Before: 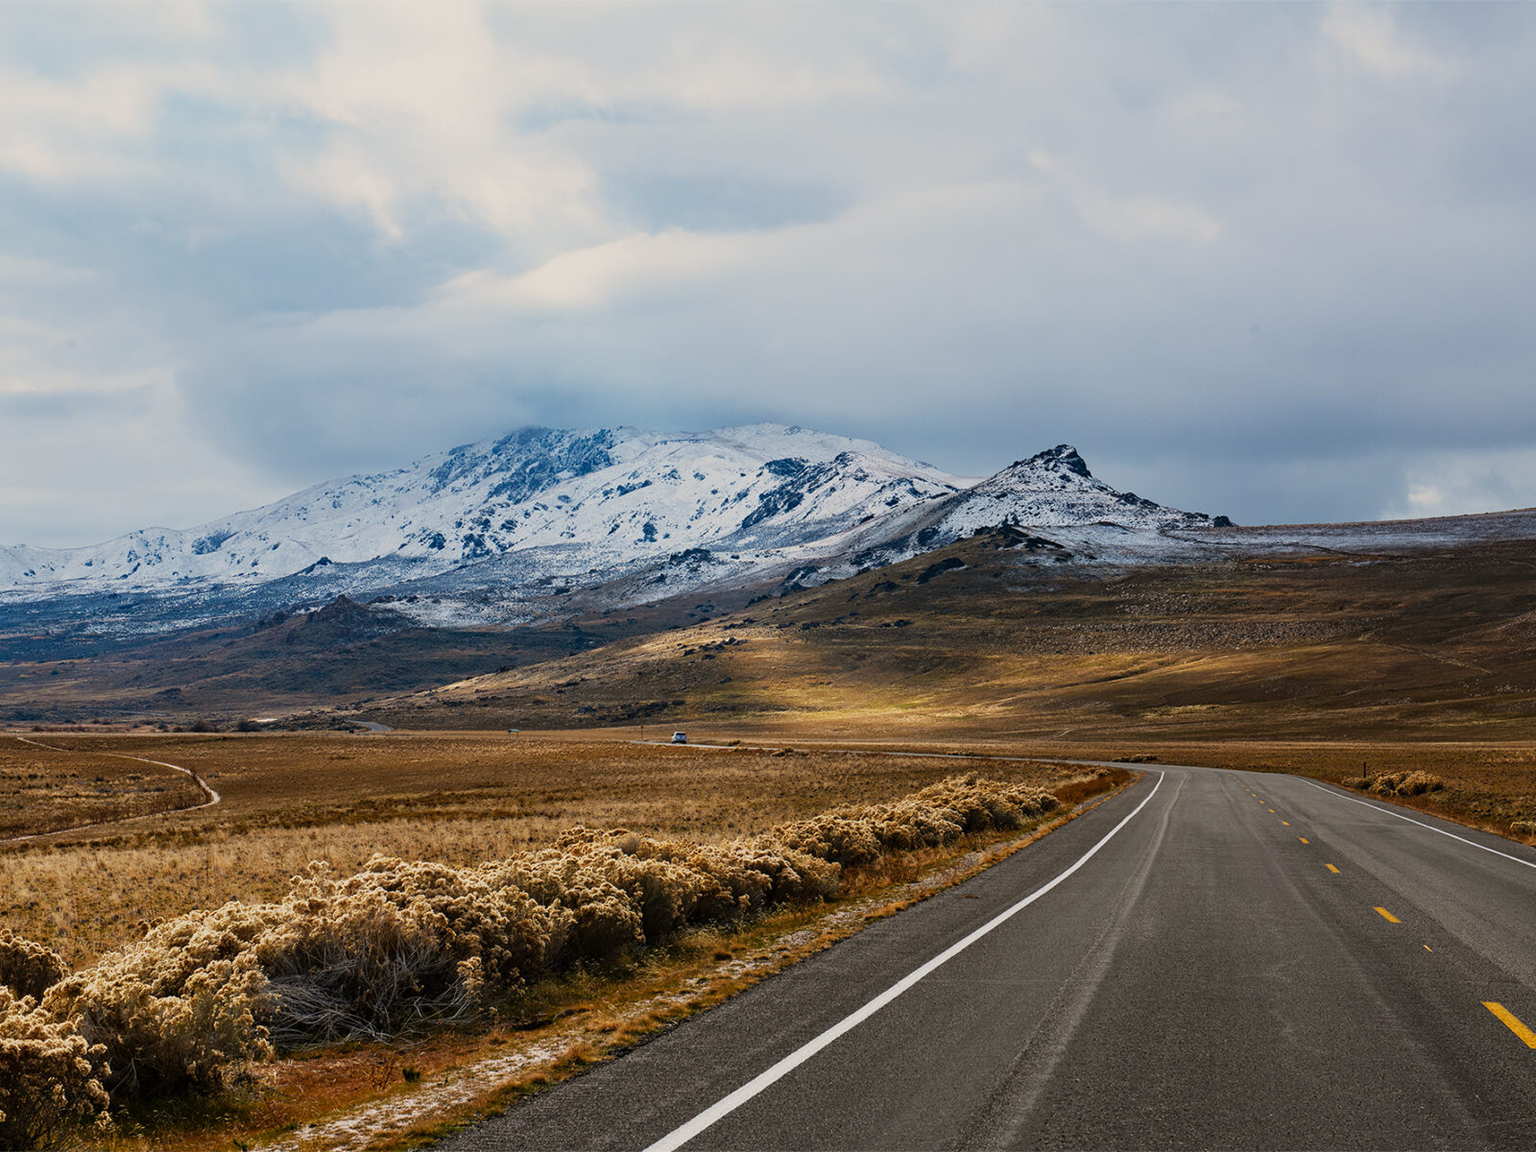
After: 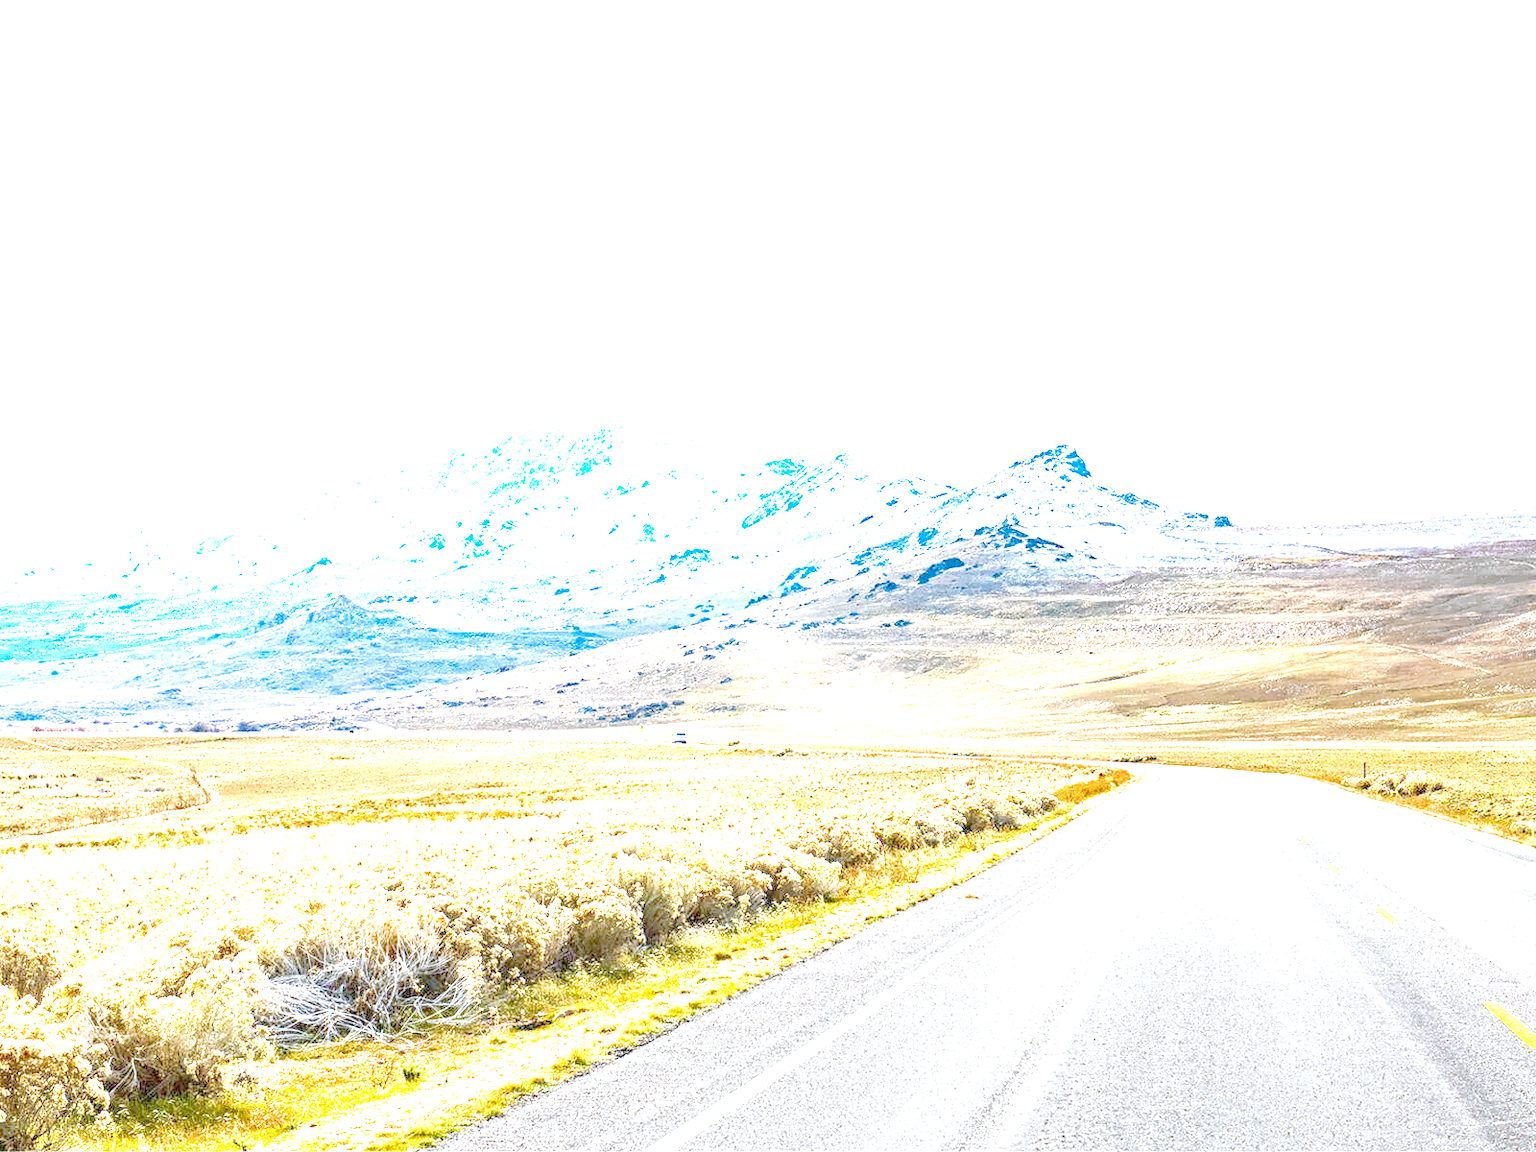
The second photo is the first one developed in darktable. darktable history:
local contrast: on, module defaults
color calibration: x 0.37, y 0.382, temperature 4313.32 K
denoise (profiled): preserve shadows 1.52, scattering 0.002, a [-1, 0, 0], compensate highlight preservation false
haze removal: compatibility mode true, adaptive false
highlight reconstruction: on, module defaults
lens correction: scale 1, crop 1, focal 35, aperture 2.8, distance 1.17, camera "Canon EOS RP", lens "Canon RF 35mm F1.8 MACRO IS STM"
velvia: on, module defaults
exposure: black level correction 0, exposure 1.975 EV, compensate exposure bias true, compensate highlight preservation false
color balance rgb: perceptual saturation grading › global saturation 35%, perceptual saturation grading › highlights -25%, perceptual saturation grading › shadows 50%
